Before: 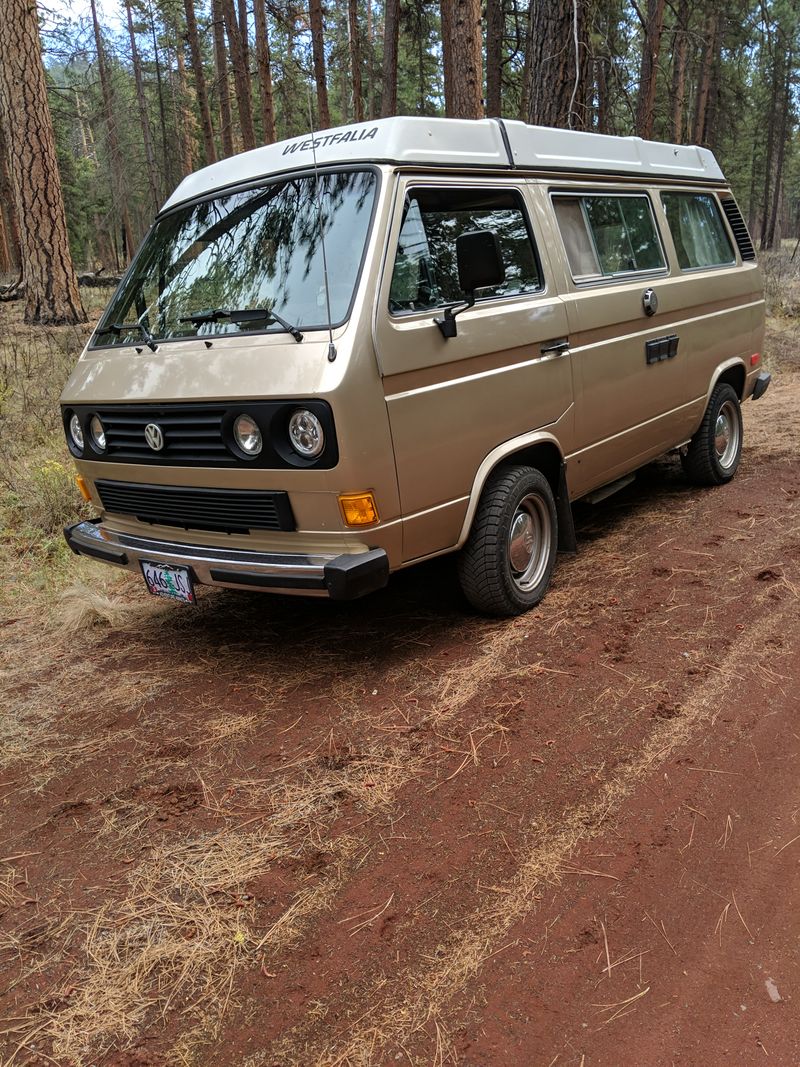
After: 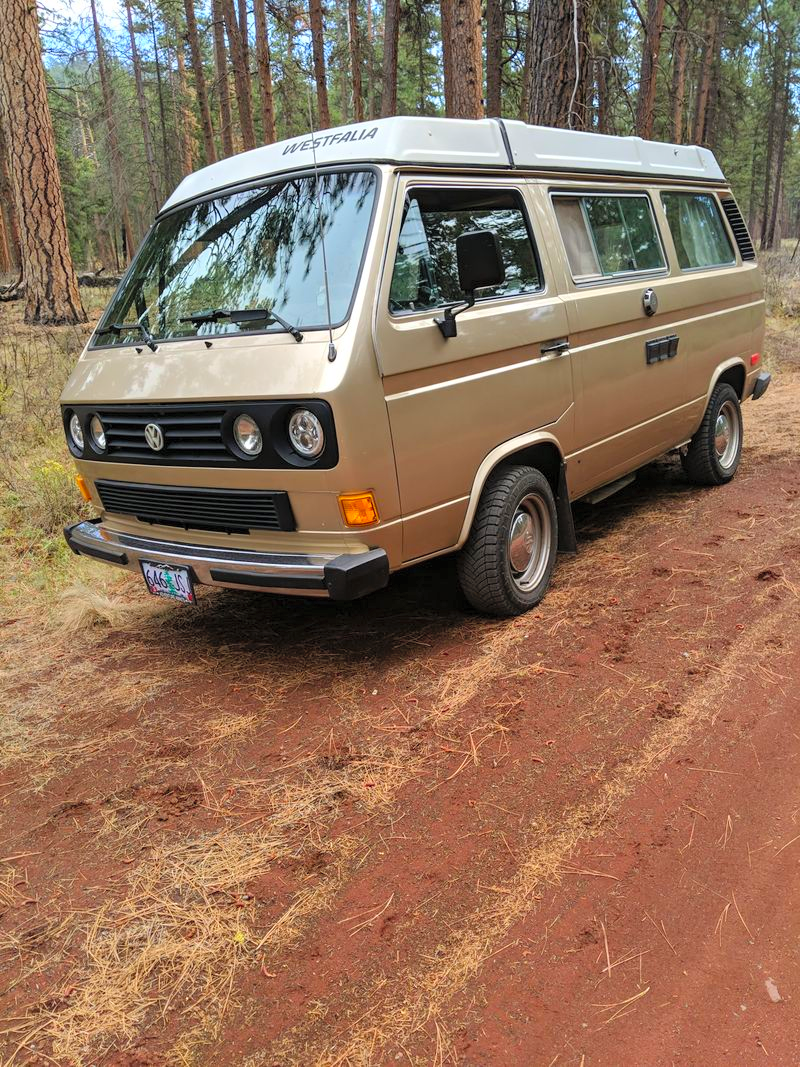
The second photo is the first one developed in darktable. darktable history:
contrast brightness saturation: contrast 0.07, brightness 0.18, saturation 0.4
